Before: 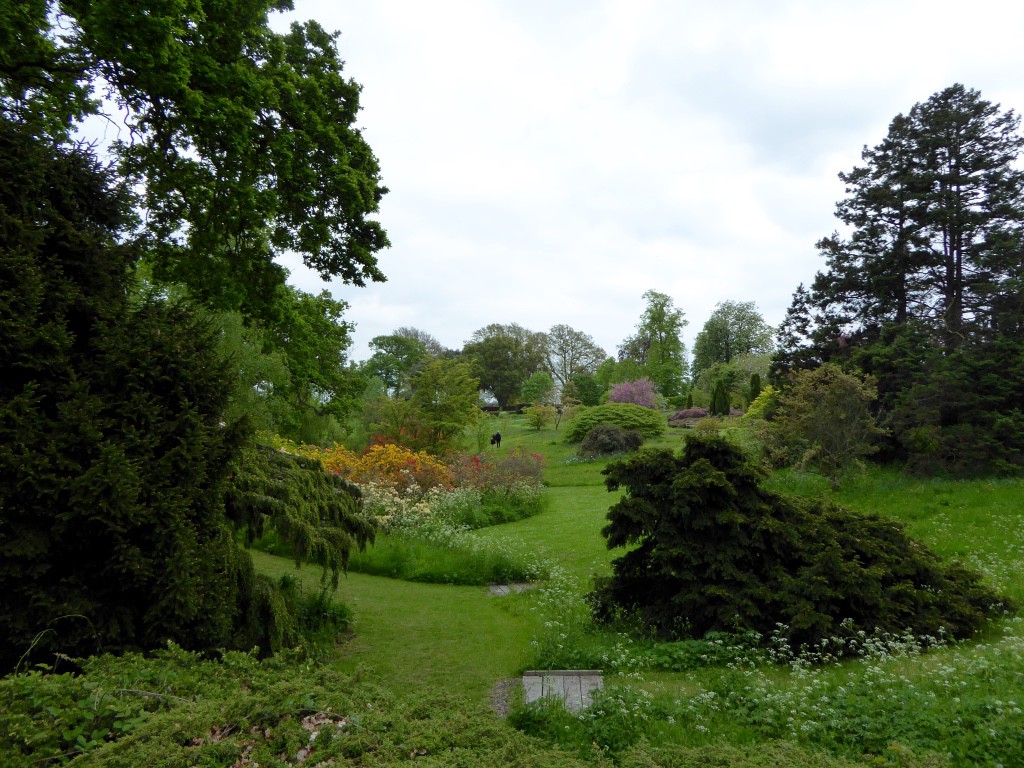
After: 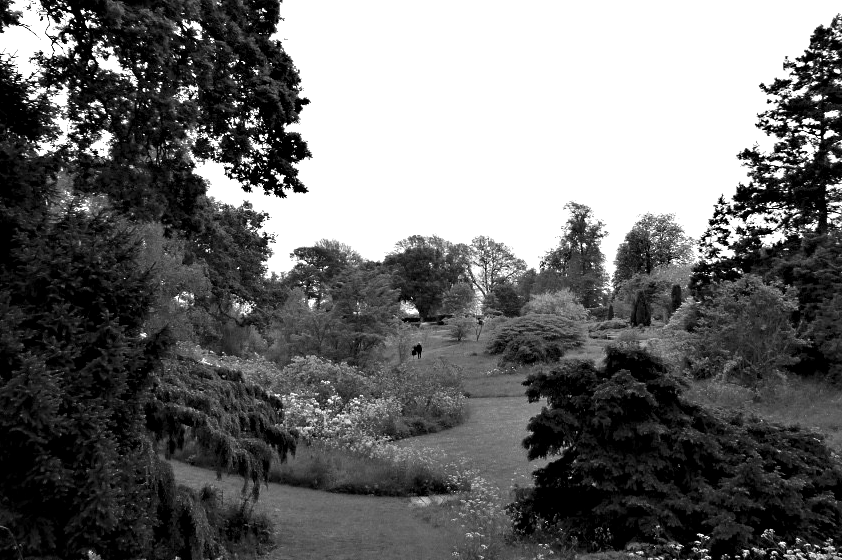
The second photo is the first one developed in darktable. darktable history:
color zones: curves: ch0 [(0, 0.613) (0.01, 0.613) (0.245, 0.448) (0.498, 0.529) (0.642, 0.665) (0.879, 0.777) (0.99, 0.613)]; ch1 [(0, 0) (0.143, 0) (0.286, 0) (0.429, 0) (0.571, 0) (0.714, 0) (0.857, 0)]
exposure: black level correction 0, exposure 0.498 EV, compensate highlight preservation false
crop: left 7.76%, top 11.595%, right 10.001%, bottom 15.423%
color balance rgb: highlights gain › chroma 3.025%, highlights gain › hue 60.07°, perceptual saturation grading › global saturation 19.643%, saturation formula JzAzBz (2021)
sharpen: radius 5.287, amount 0.316, threshold 26.332
contrast equalizer: octaves 7, y [[0.6 ×6], [0.55 ×6], [0 ×6], [0 ×6], [0 ×6]]
